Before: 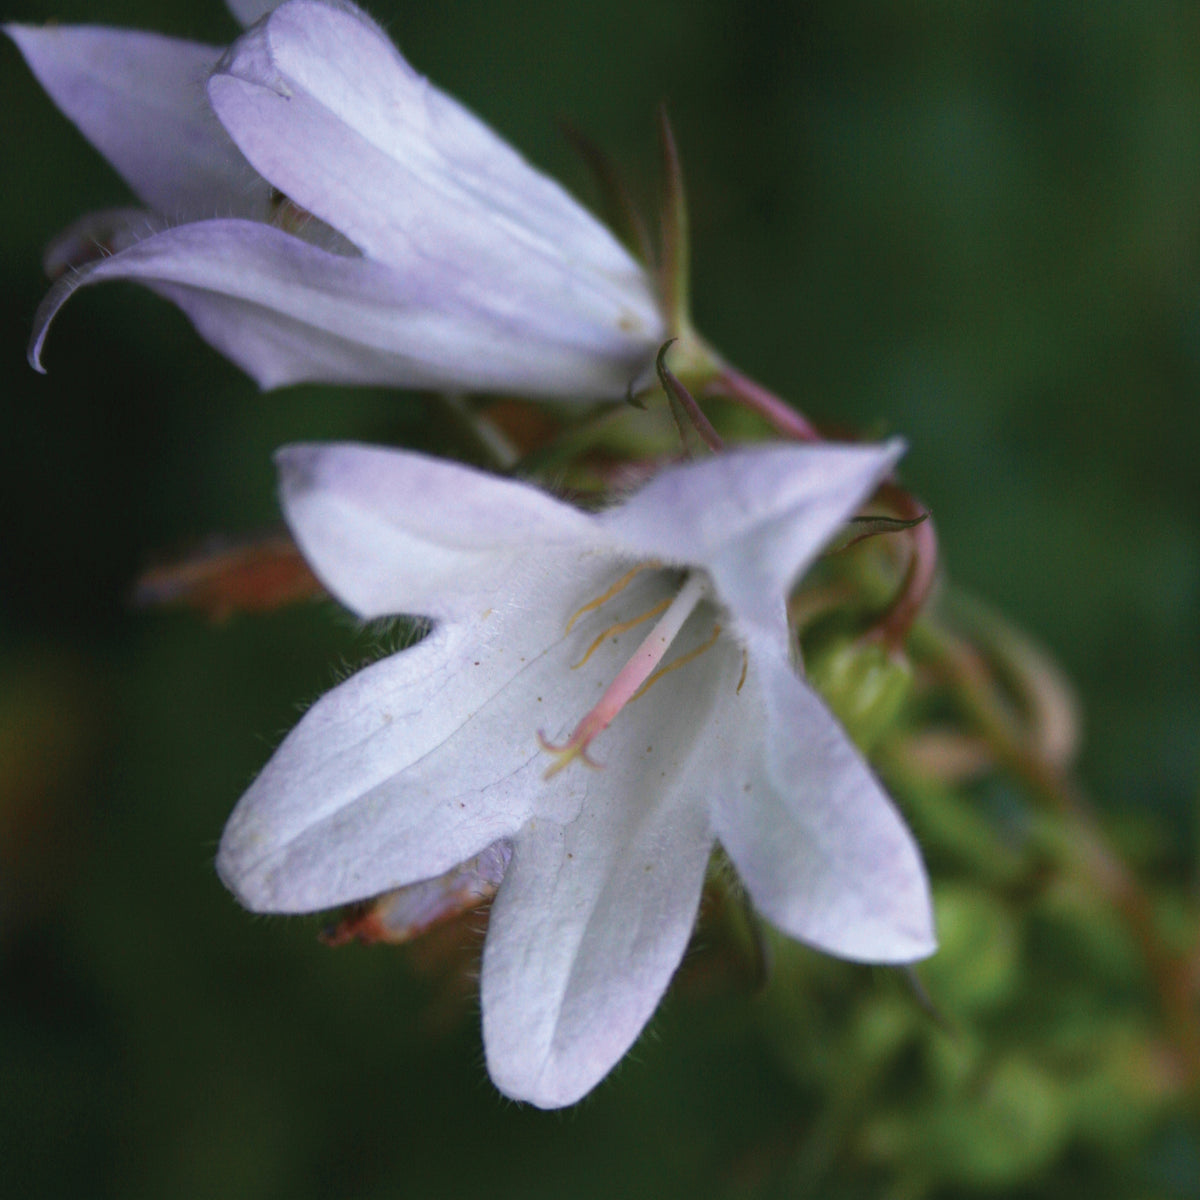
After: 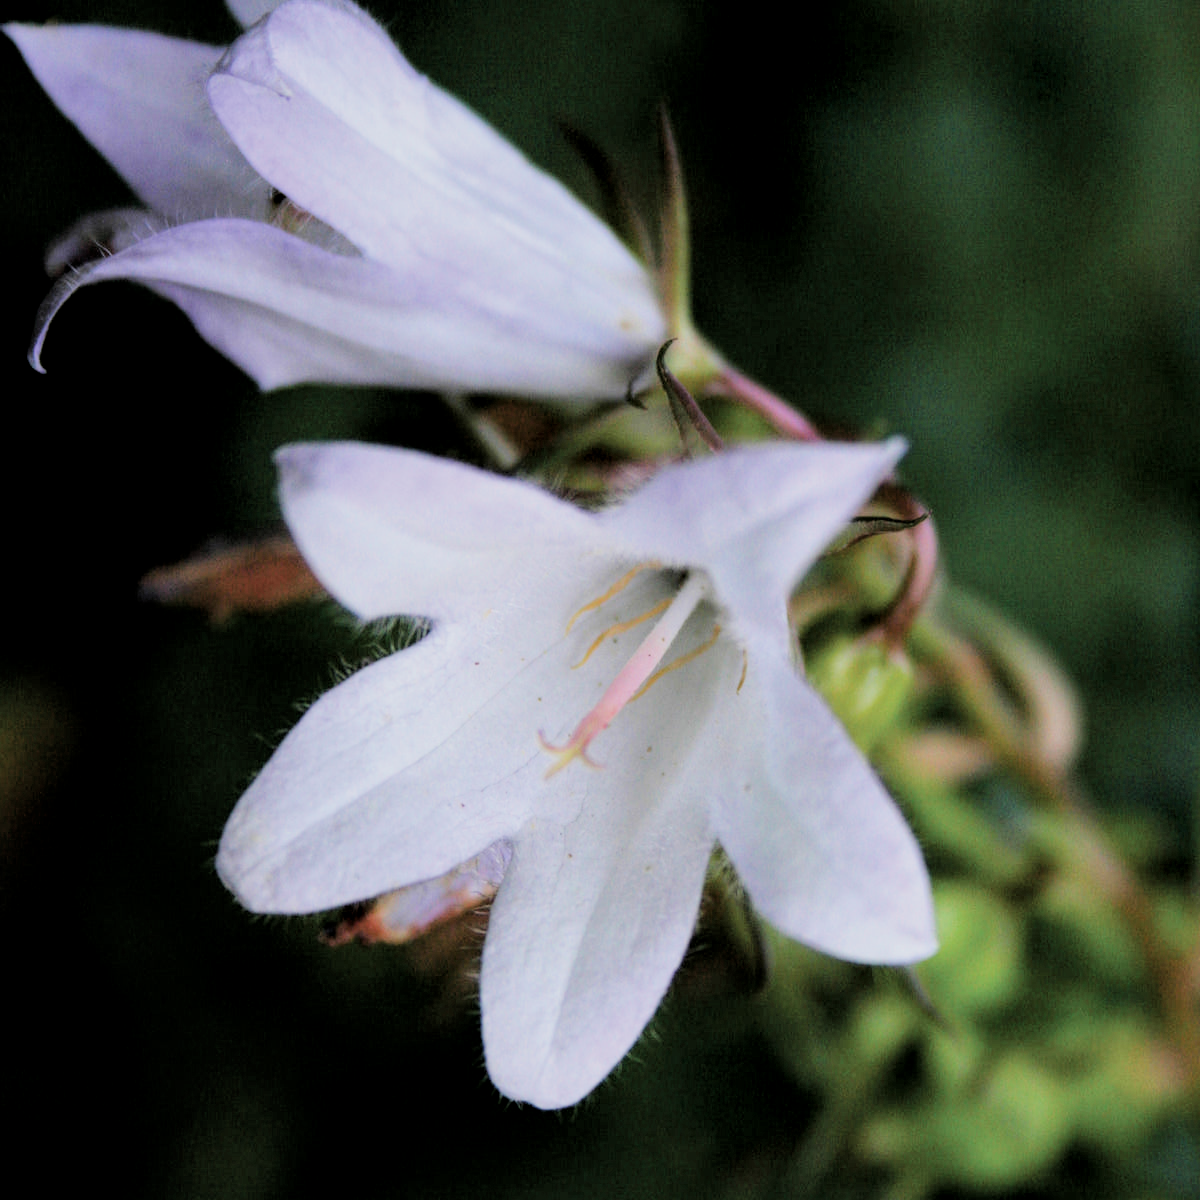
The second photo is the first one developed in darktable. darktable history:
exposure: black level correction 0, exposure 0.95 EV, compensate exposure bias true, compensate highlight preservation false
local contrast: highlights 100%, shadows 100%, detail 120%, midtone range 0.2
filmic rgb: black relative exposure -3.21 EV, white relative exposure 7.02 EV, hardness 1.46, contrast 1.35
